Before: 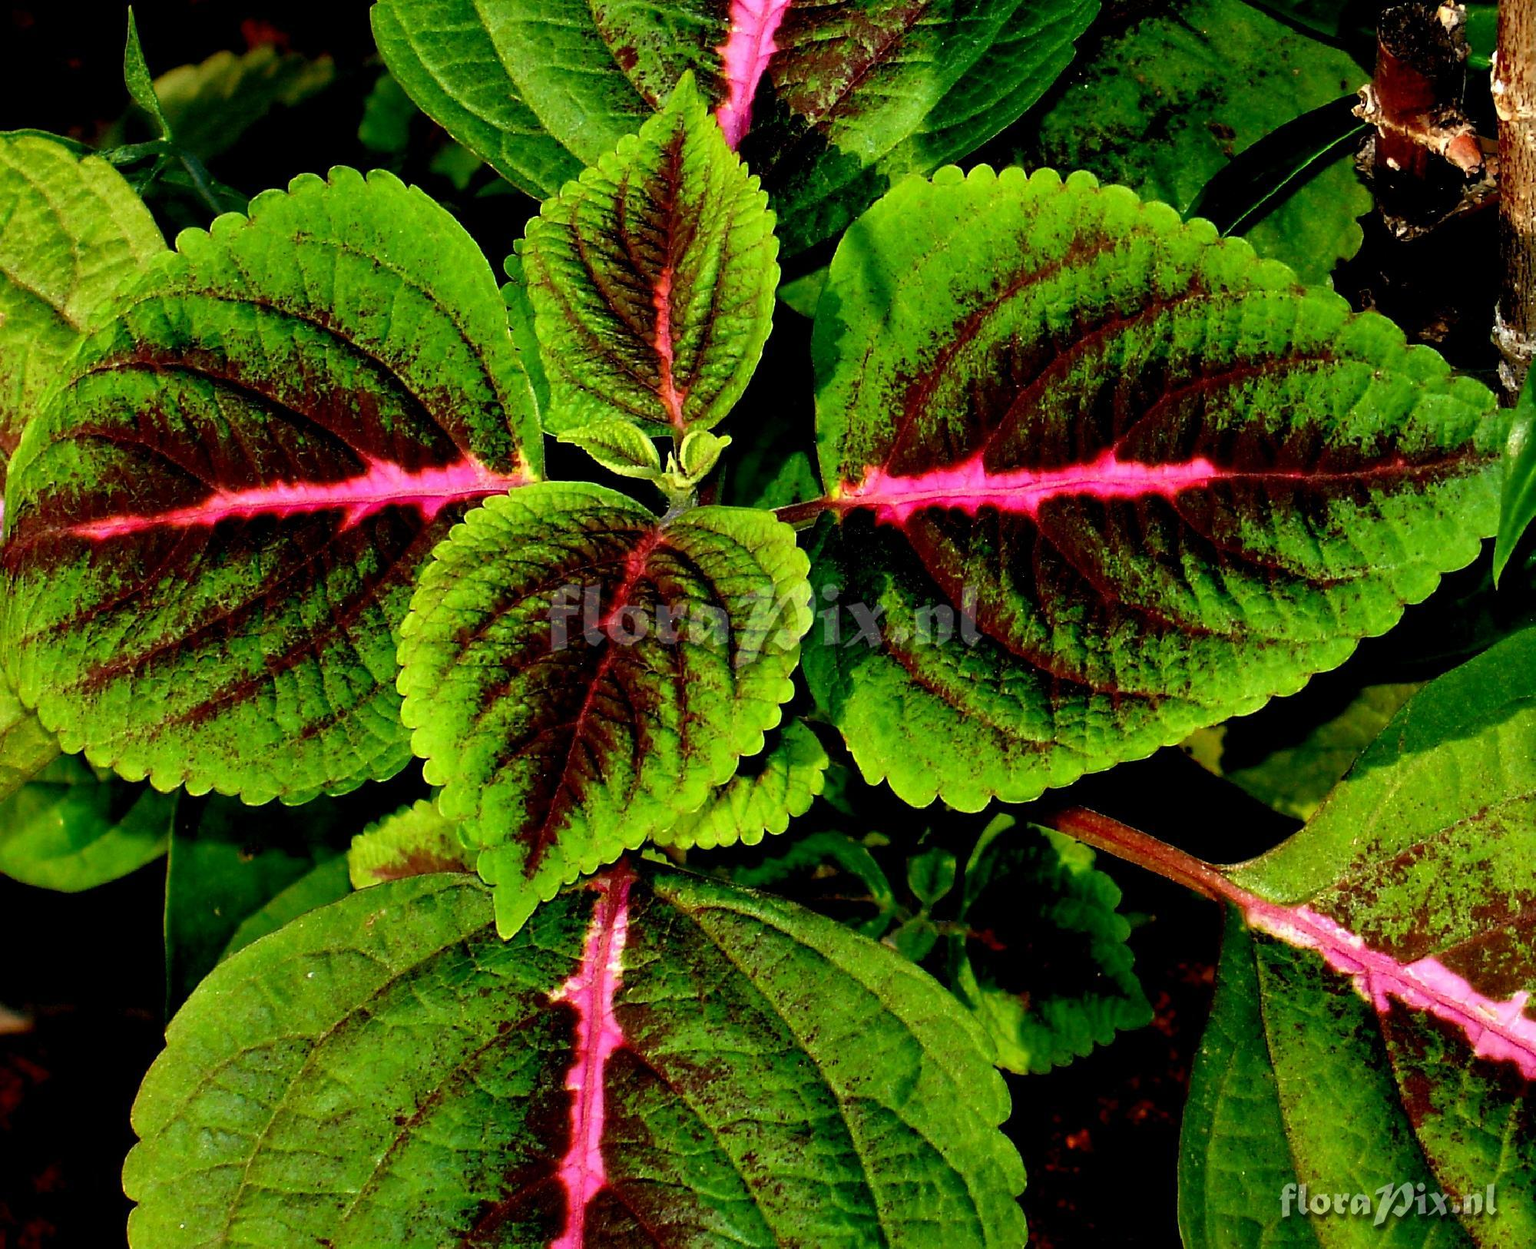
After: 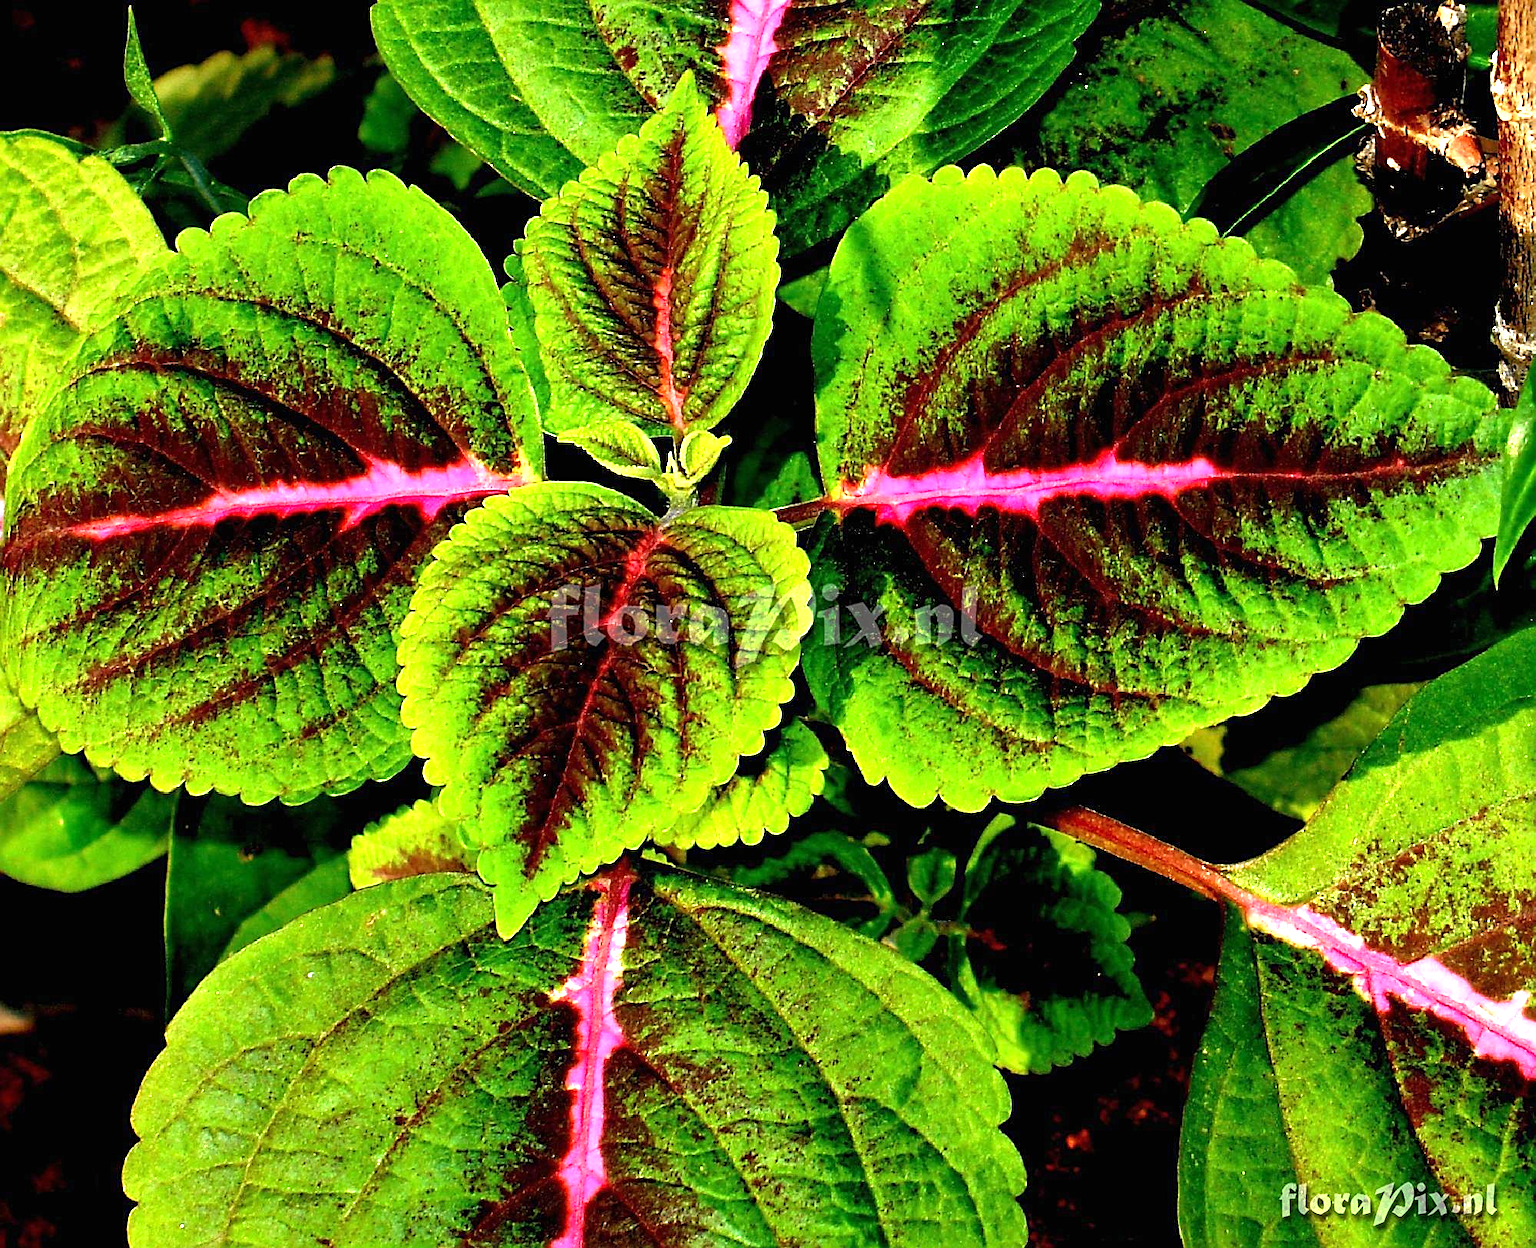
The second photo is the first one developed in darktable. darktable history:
exposure: black level correction 0, exposure 1.1 EV, compensate exposure bias true, compensate highlight preservation false
sharpen: on, module defaults
white balance: red 1.009, blue 0.985
